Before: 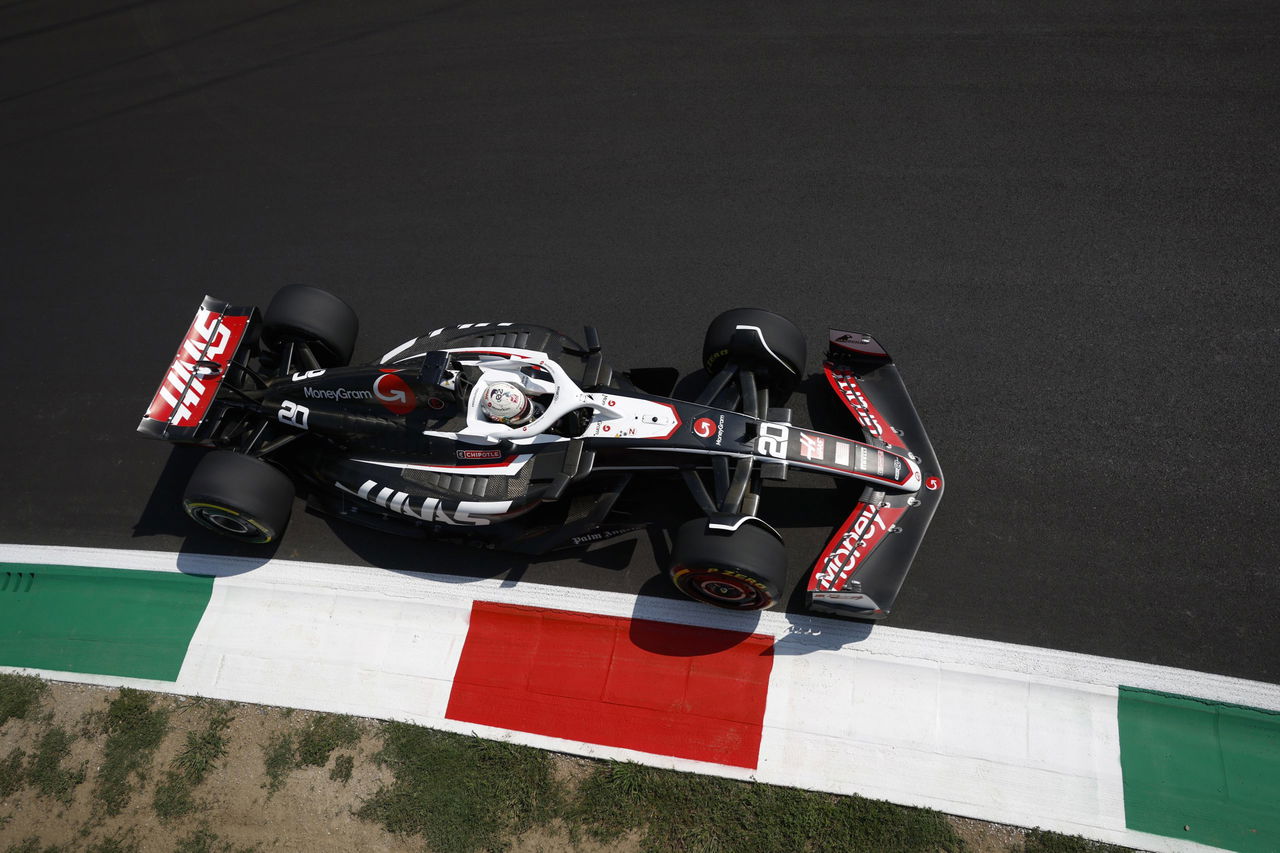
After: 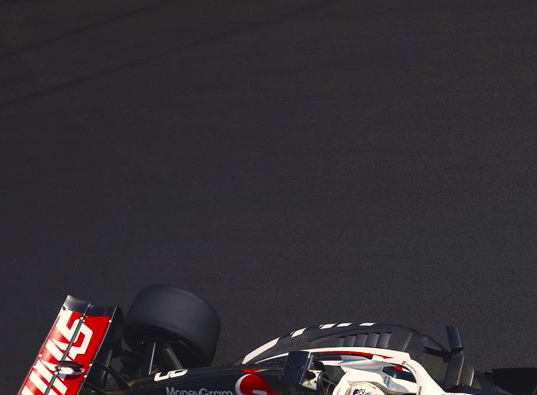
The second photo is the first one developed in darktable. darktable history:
color balance rgb: shadows lift › chroma 3%, shadows lift › hue 280.8°, power › hue 330°, highlights gain › chroma 3%, highlights gain › hue 75.6°, global offset › luminance 0.7%, perceptual saturation grading › global saturation 20%, perceptual saturation grading › highlights -25%, perceptual saturation grading › shadows 50%, global vibrance 20.33%
crop and rotate: left 10.817%, top 0.062%, right 47.194%, bottom 53.626%
haze removal: strength 0.12, distance 0.25, compatibility mode true, adaptive false
color zones: curves: ch0 [(0.224, 0.526) (0.75, 0.5)]; ch1 [(0.055, 0.526) (0.224, 0.761) (0.377, 0.526) (0.75, 0.5)]
